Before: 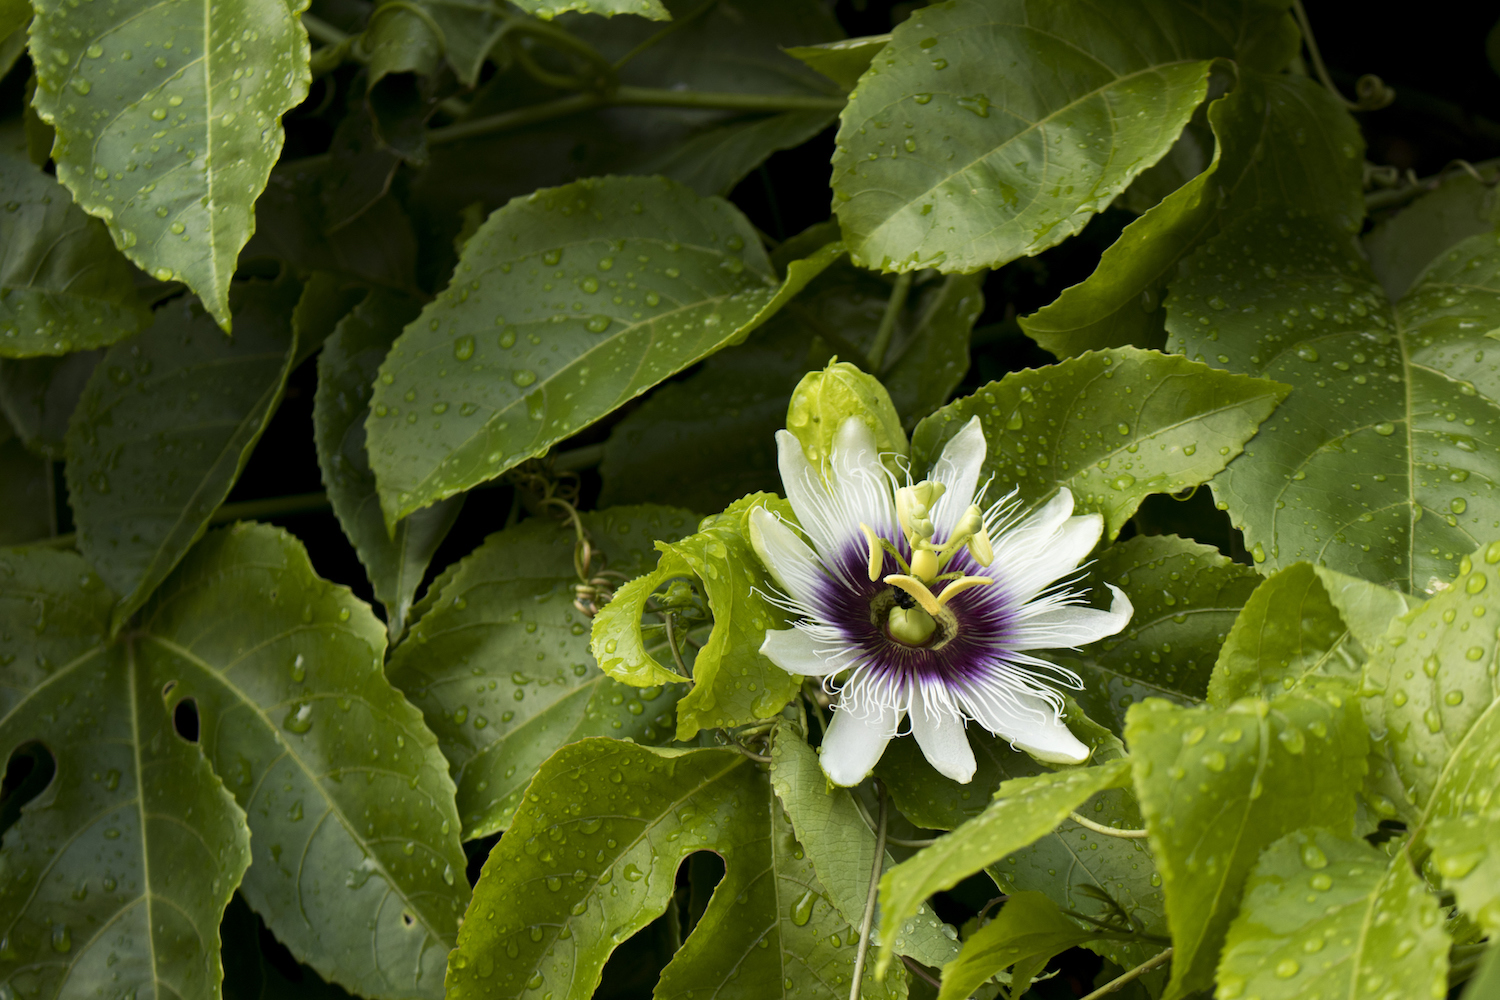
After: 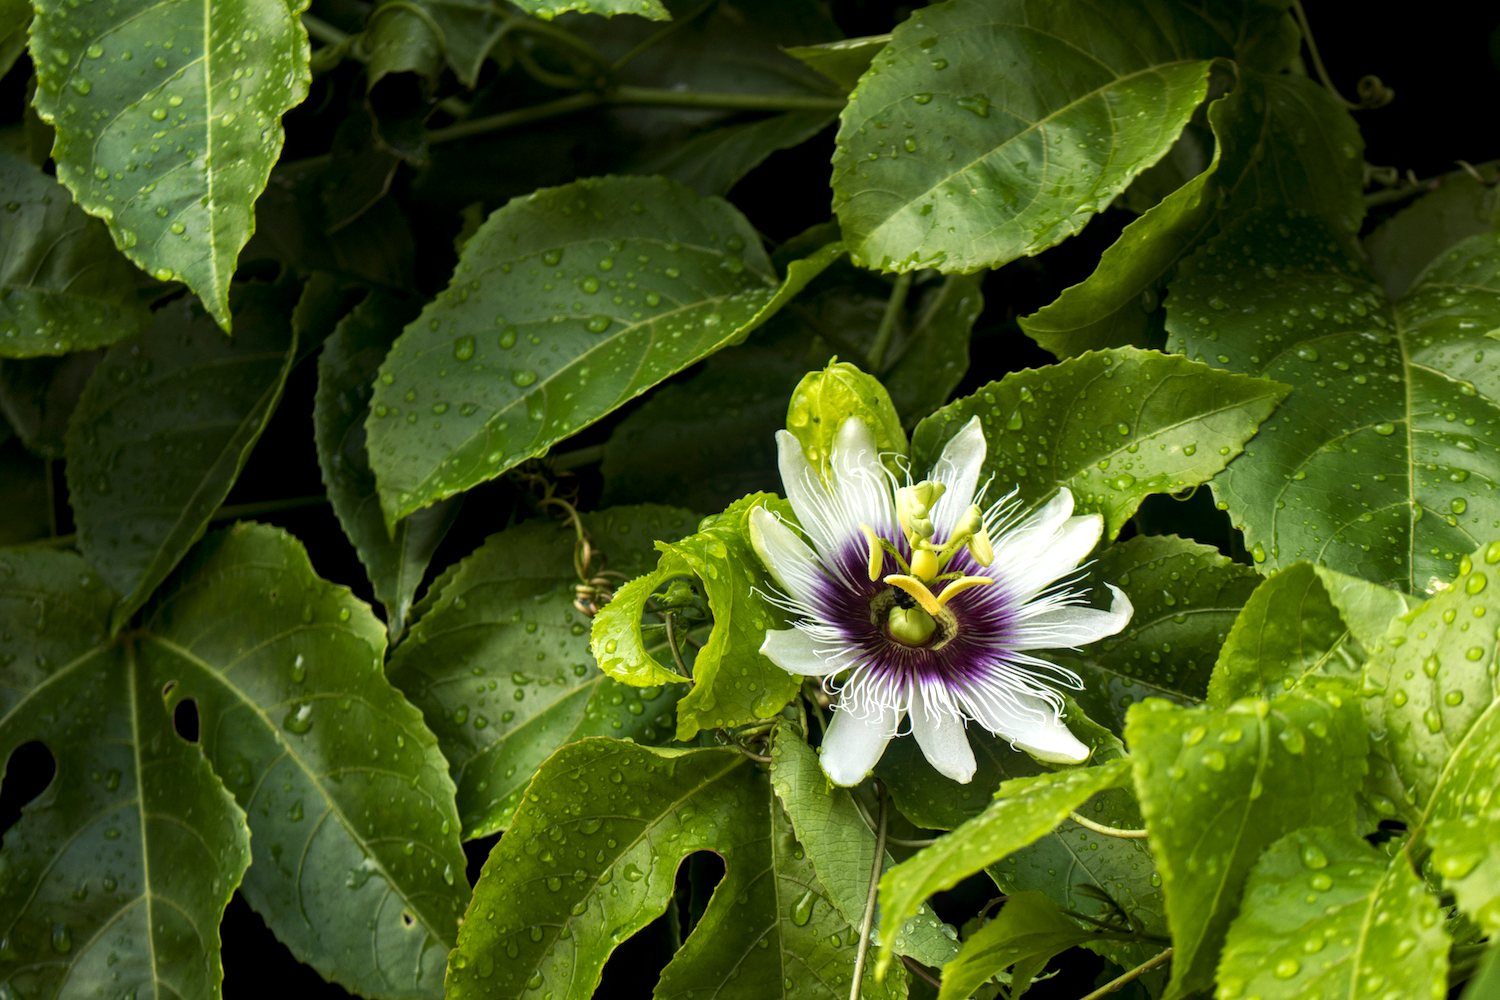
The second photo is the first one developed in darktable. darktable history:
exposure: exposure 0.241 EV, compensate highlight preservation false
tone curve: curves: ch0 [(0, 0) (0.405, 0.351) (1, 1)], preserve colors none
local contrast: detail 130%
